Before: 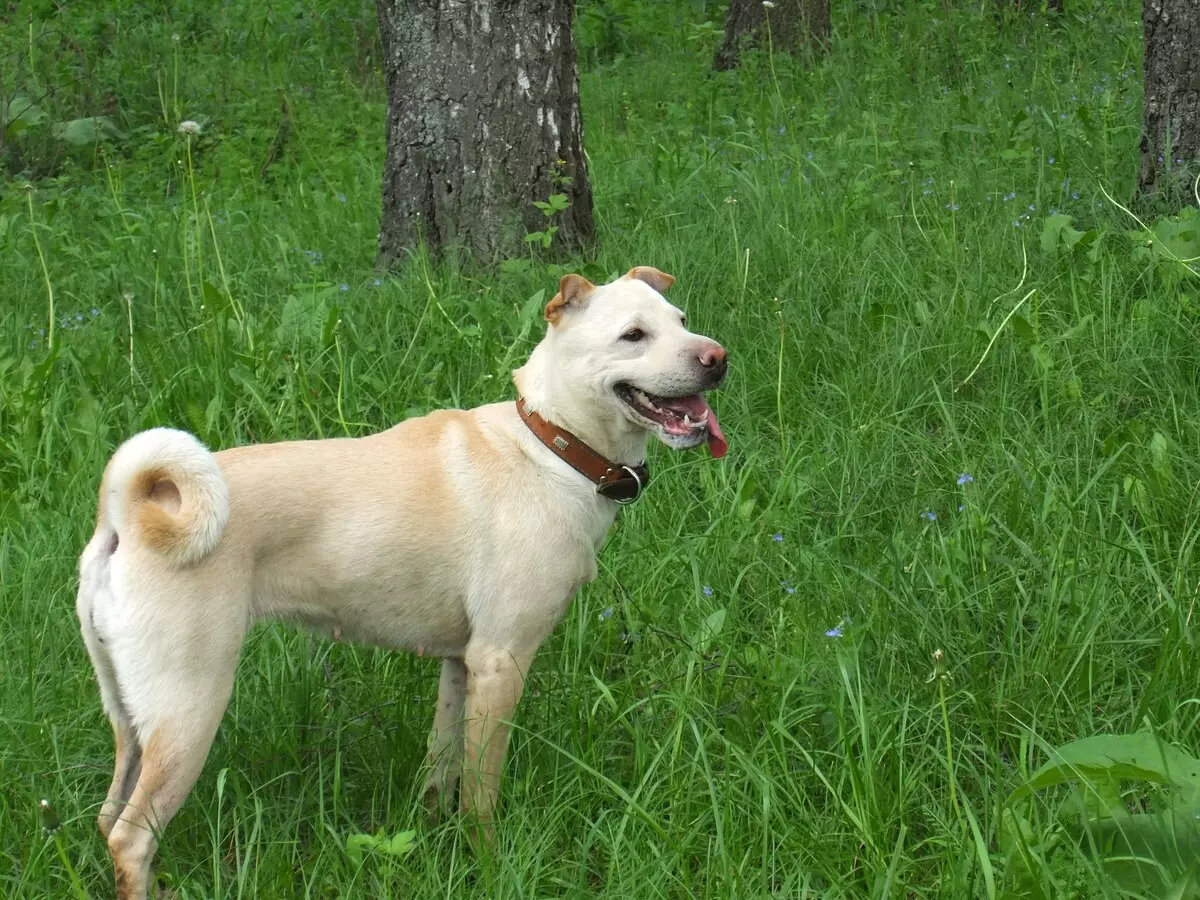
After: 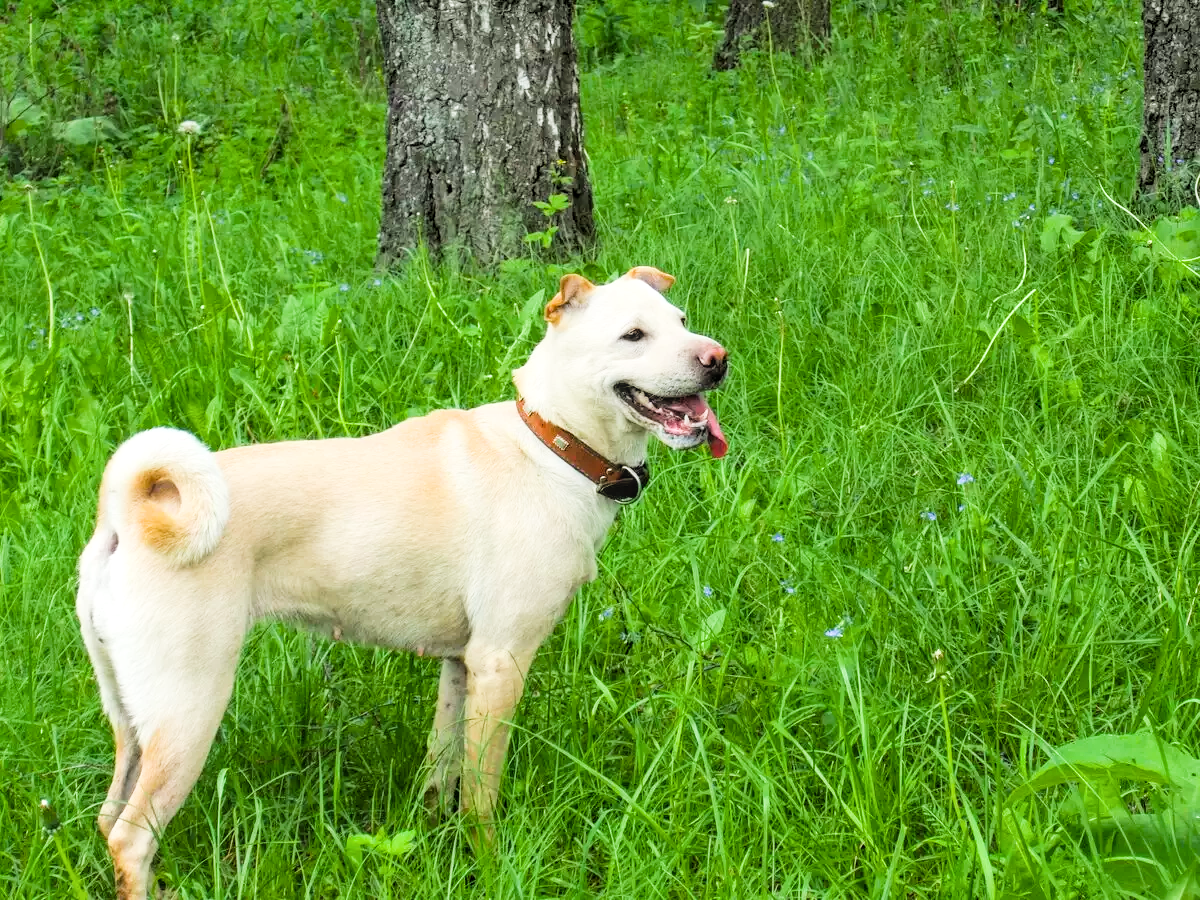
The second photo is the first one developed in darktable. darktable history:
color balance rgb: perceptual saturation grading › global saturation 20%, global vibrance 20%
filmic rgb: black relative exposure -5 EV, hardness 2.88, contrast 1.3, highlights saturation mix -30%
exposure: black level correction 0, exposure 1 EV, compensate highlight preservation false
local contrast: detail 120%
